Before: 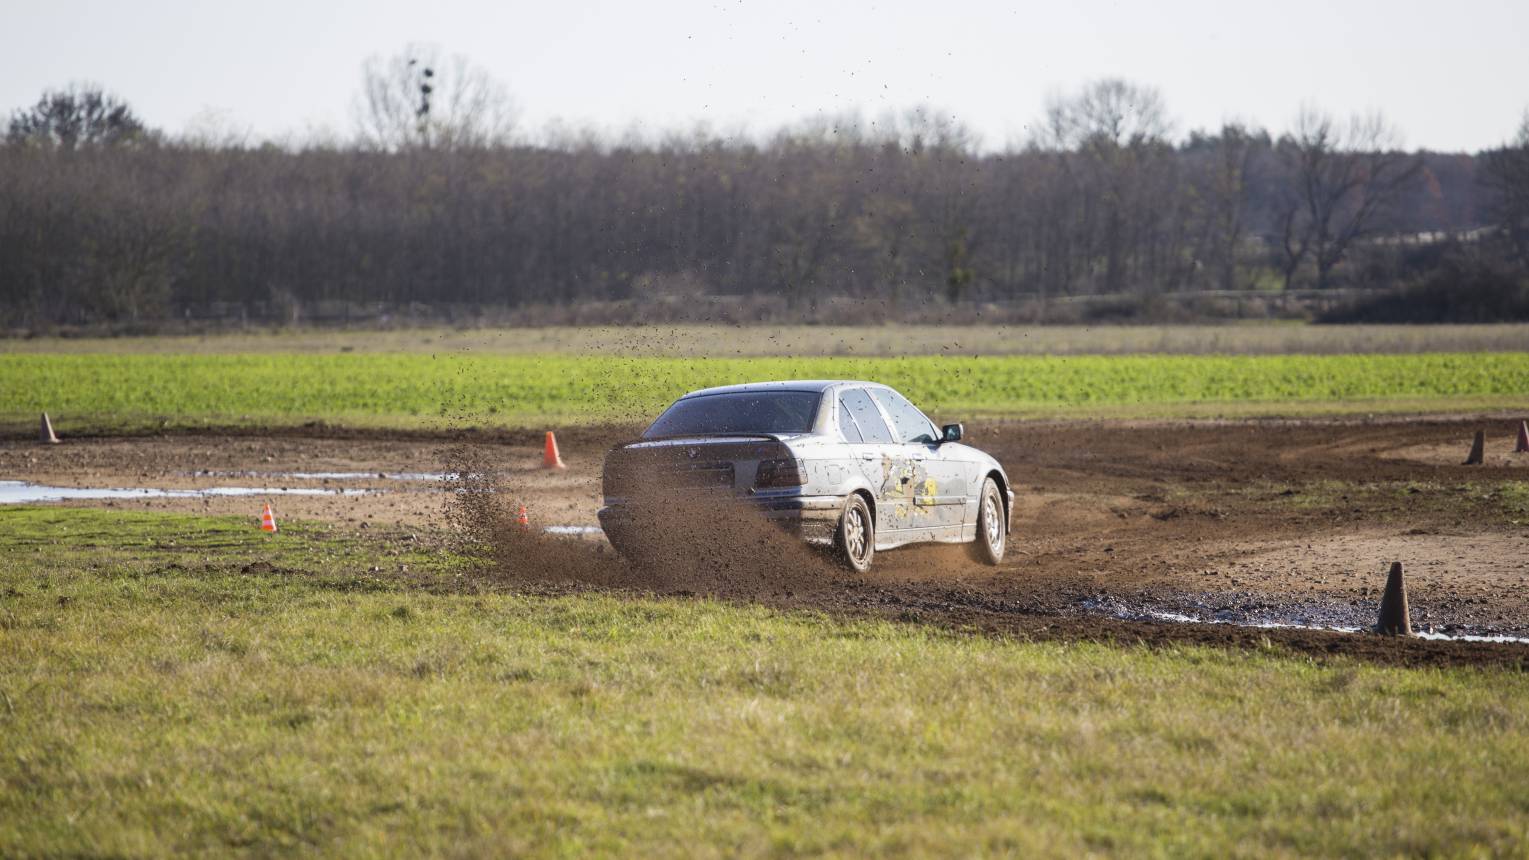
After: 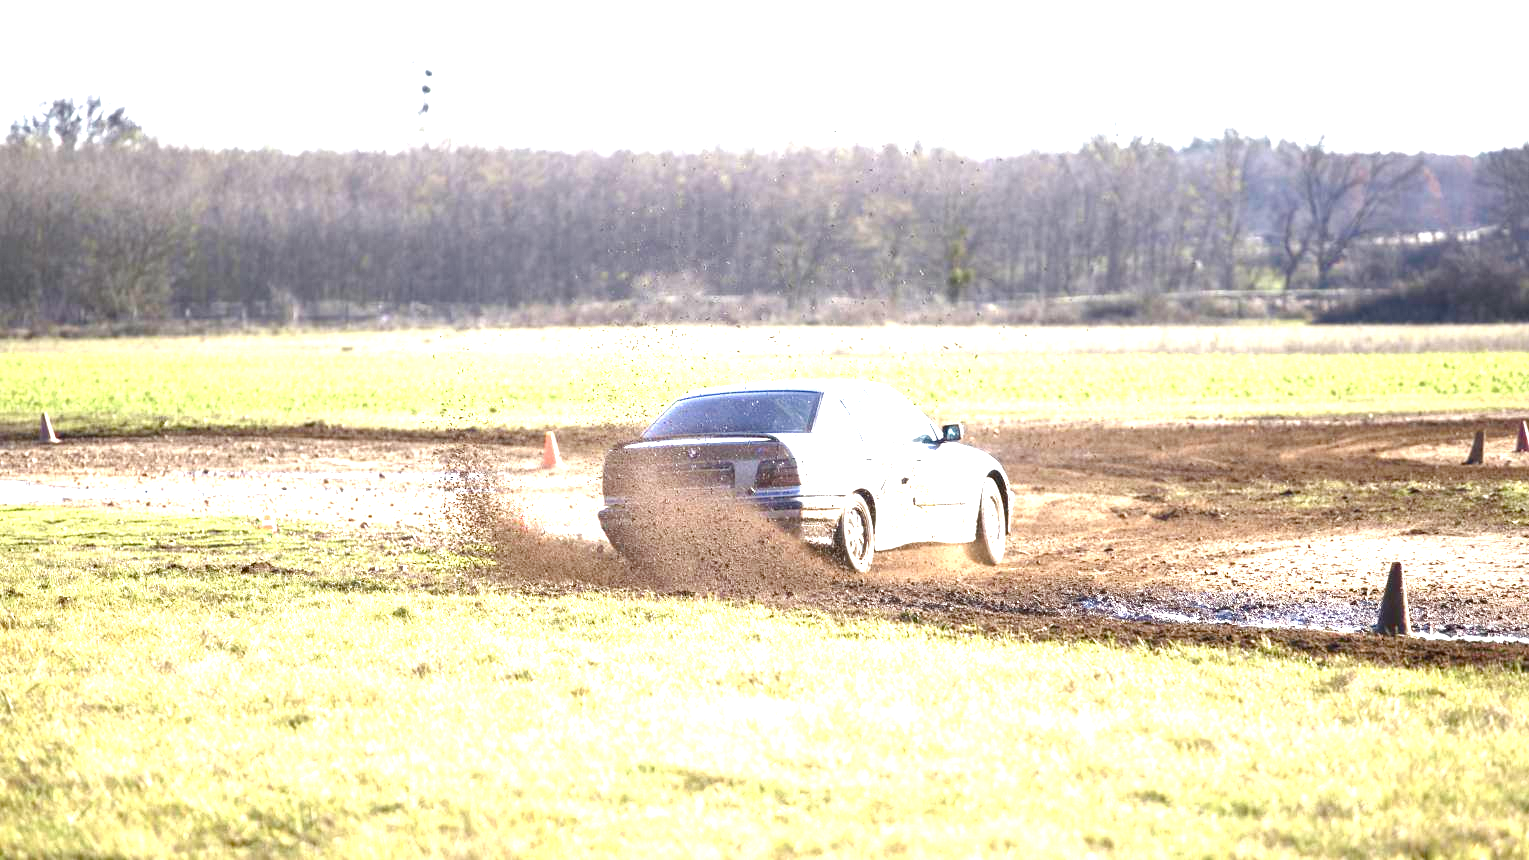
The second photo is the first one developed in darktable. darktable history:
exposure: black level correction 0.001, exposure 1.995 EV, compensate highlight preservation false
color balance rgb: power › hue 73.61°, perceptual saturation grading › global saturation 20%, perceptual saturation grading › highlights -49.215%, perceptual saturation grading › shadows 26.203%, global vibrance 25.034%, contrast 9.692%
